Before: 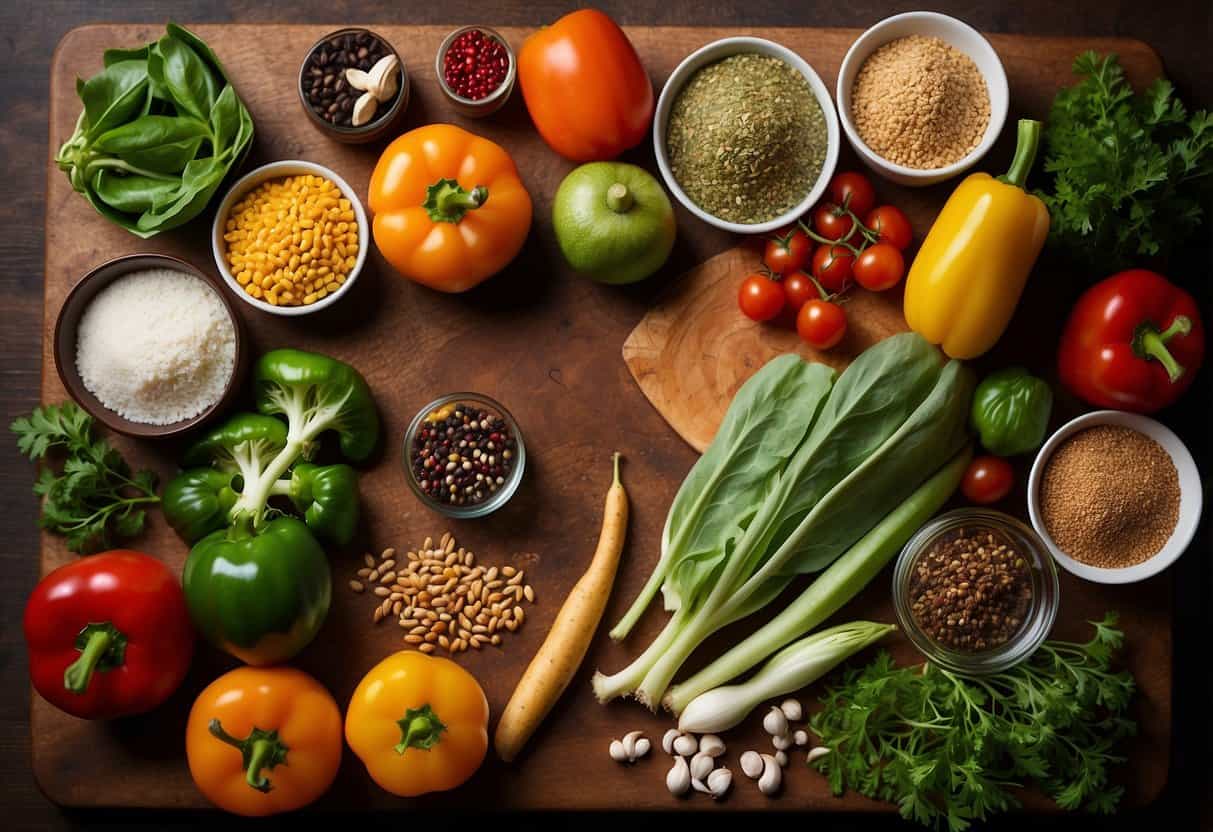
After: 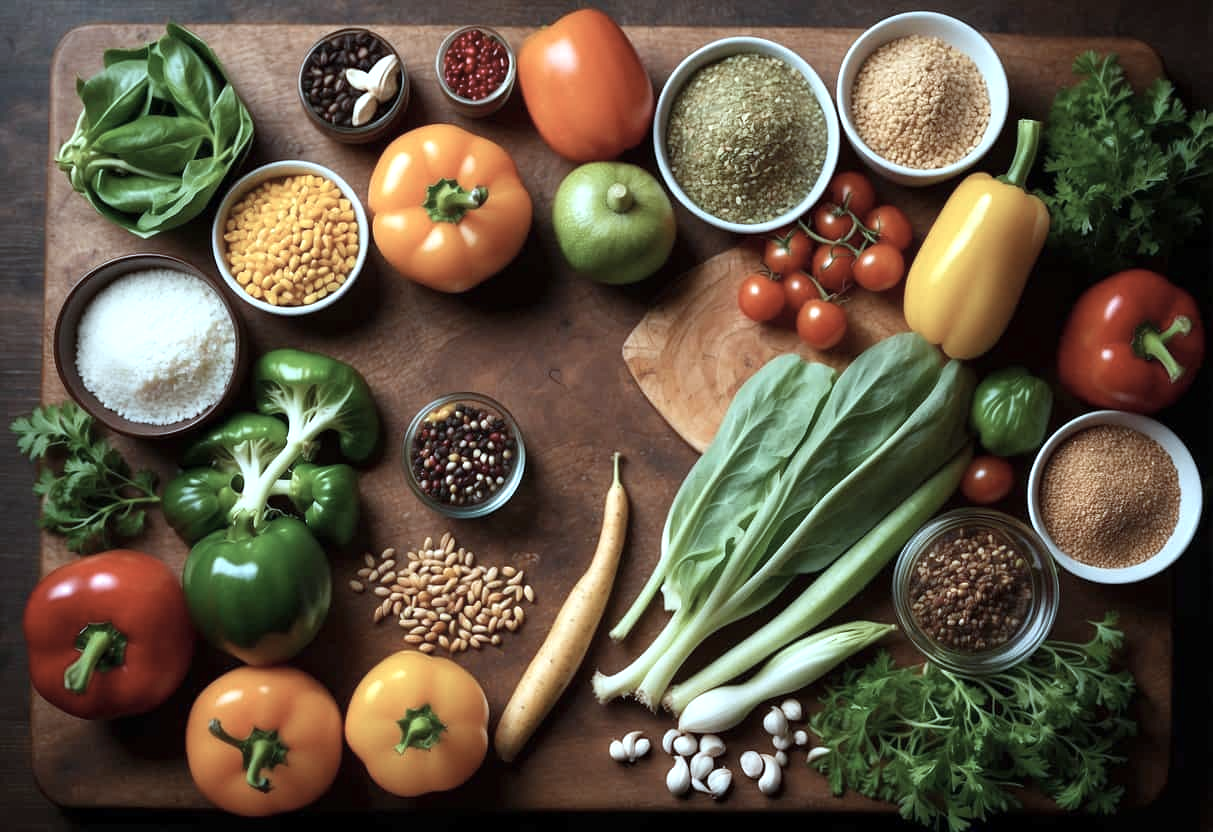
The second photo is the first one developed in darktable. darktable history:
exposure: exposure 0.496 EV, compensate highlight preservation false
color correction: highlights a* -12.64, highlights b* -18.1, saturation 0.7
